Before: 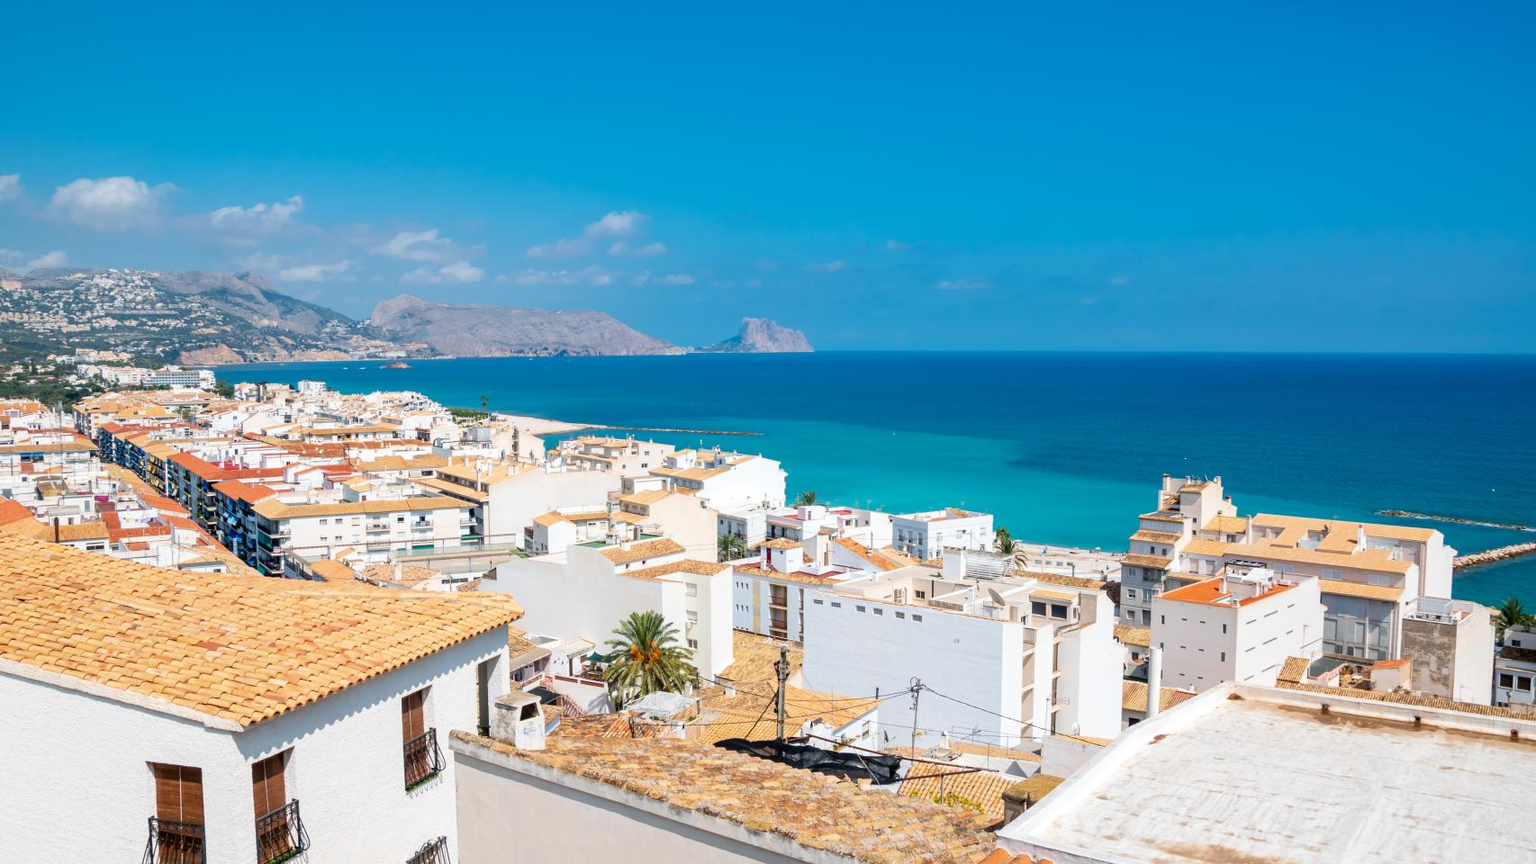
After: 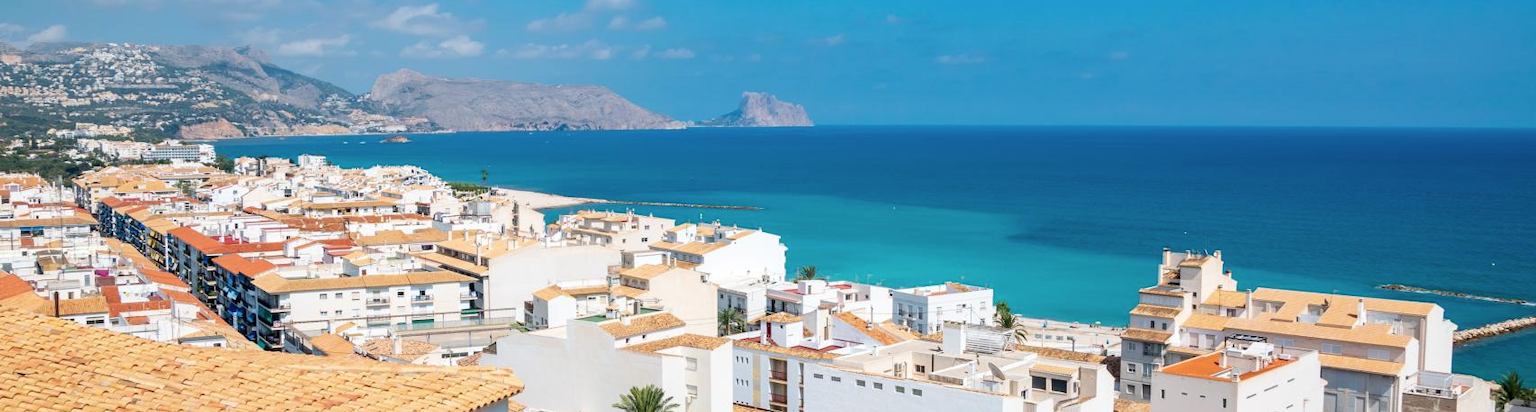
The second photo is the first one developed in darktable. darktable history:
crop and rotate: top 26.238%, bottom 25.999%
contrast brightness saturation: saturation -0.049
